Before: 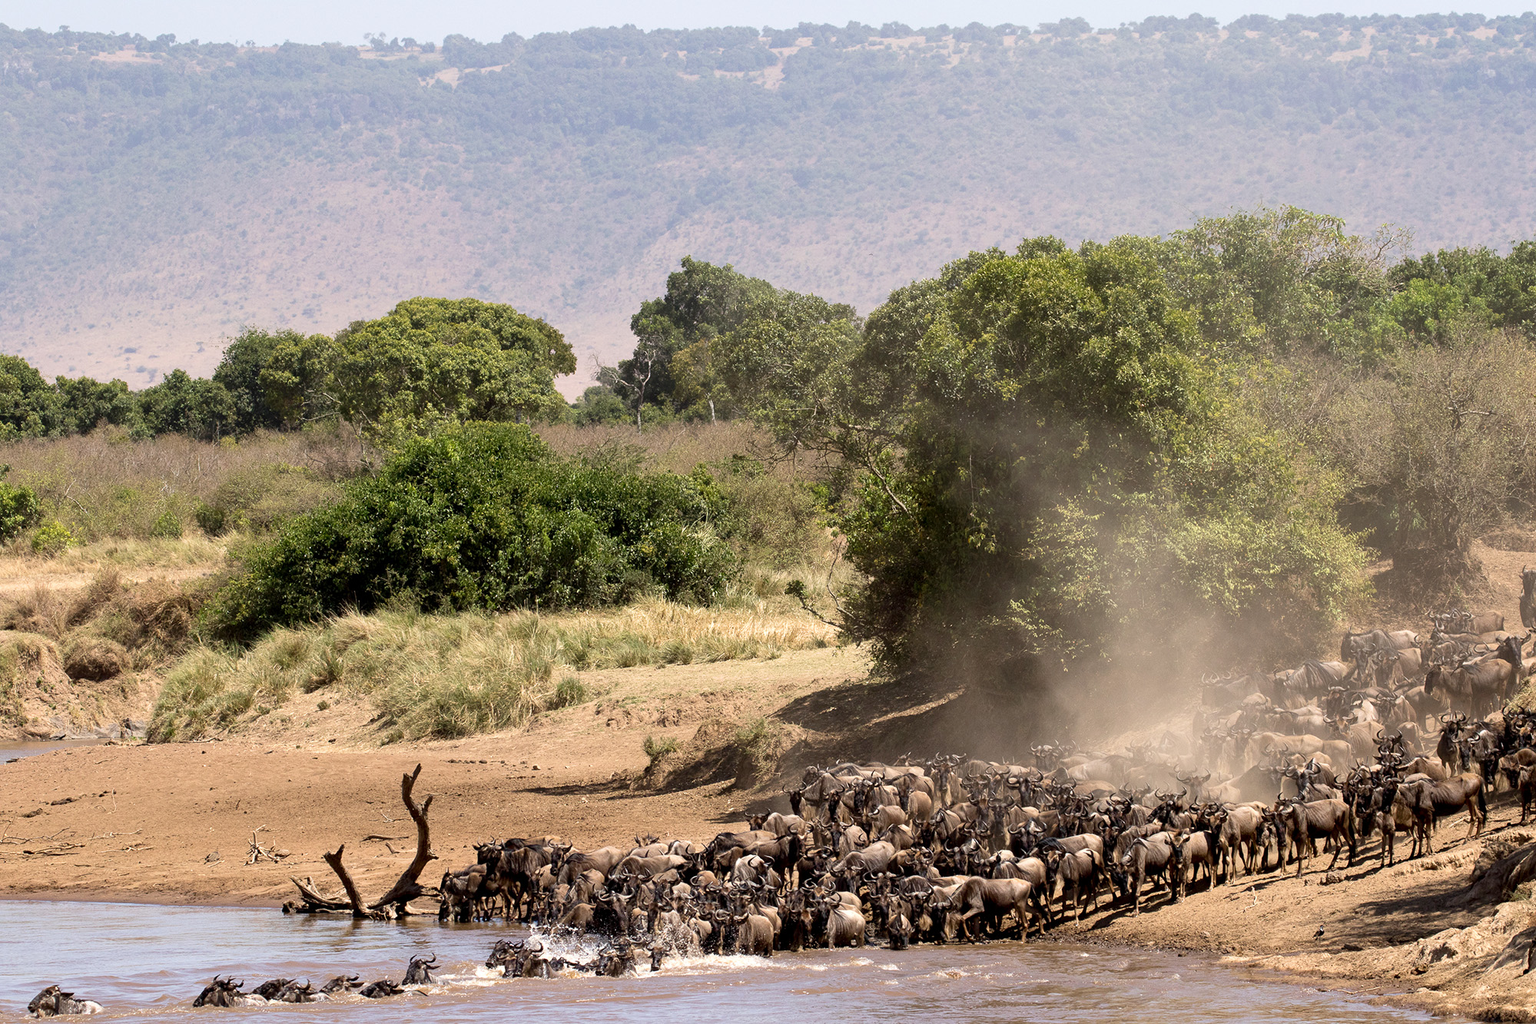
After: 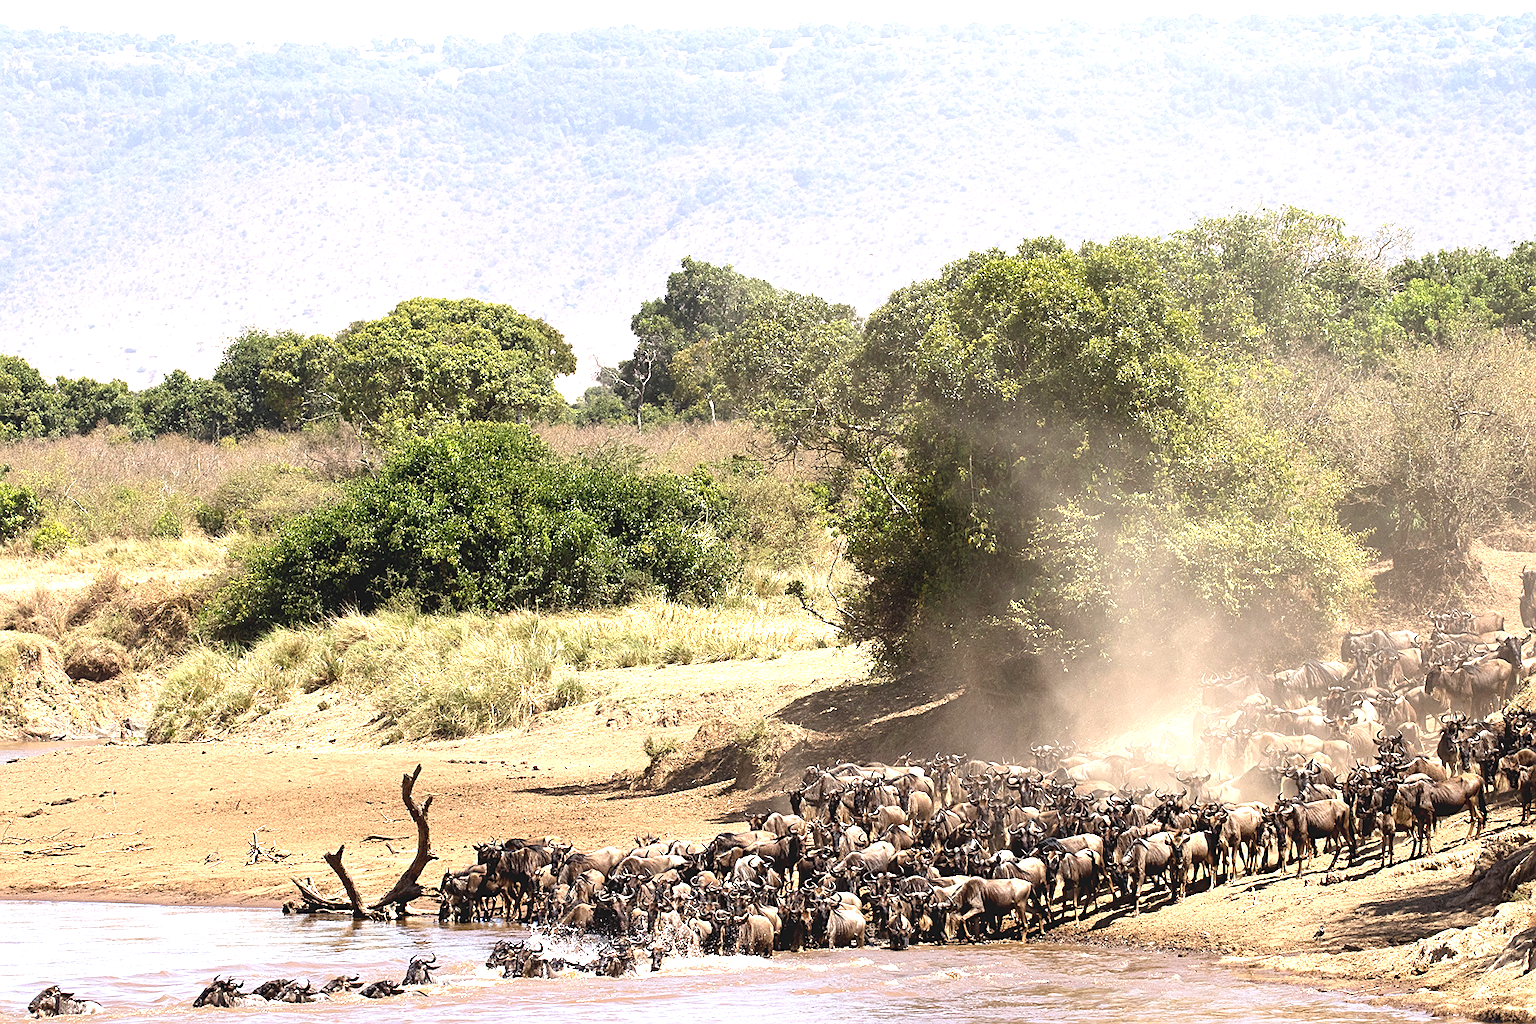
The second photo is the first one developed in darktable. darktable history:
sharpen: on, module defaults
exposure: black level correction -0.005, exposure 1.002 EV, compensate highlight preservation false
tone equalizer: on, module defaults
